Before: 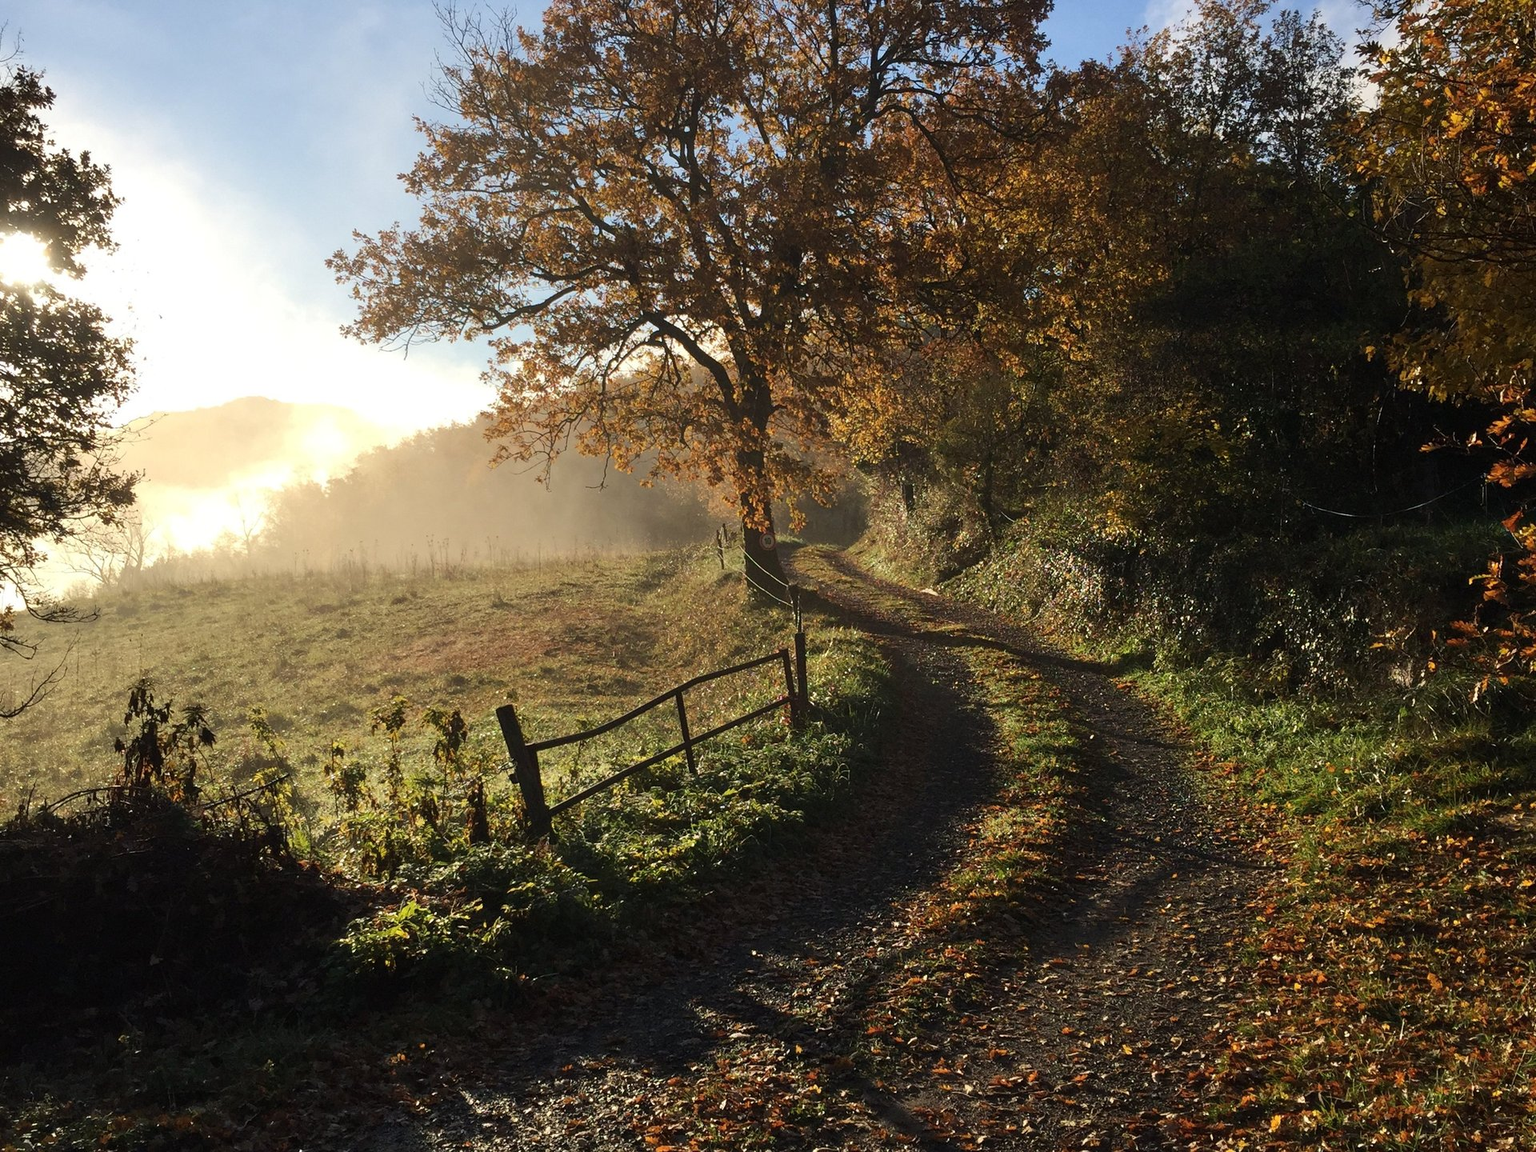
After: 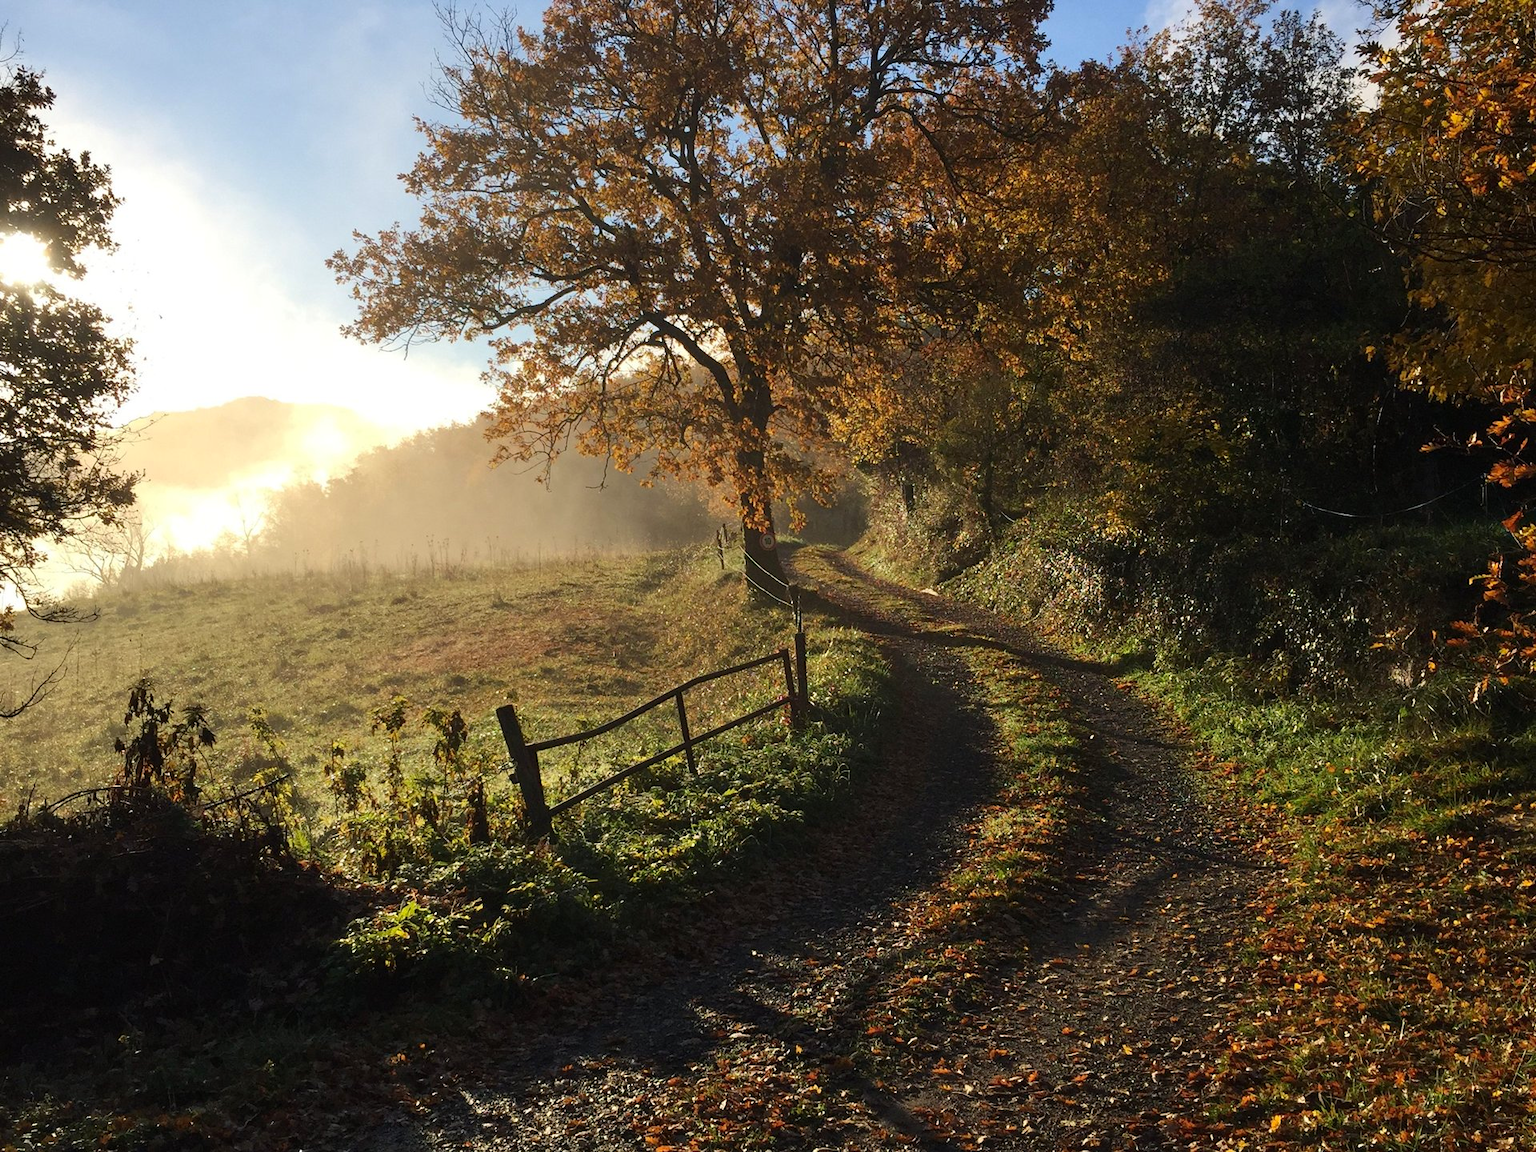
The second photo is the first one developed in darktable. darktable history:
contrast brightness saturation: saturation 0.1
